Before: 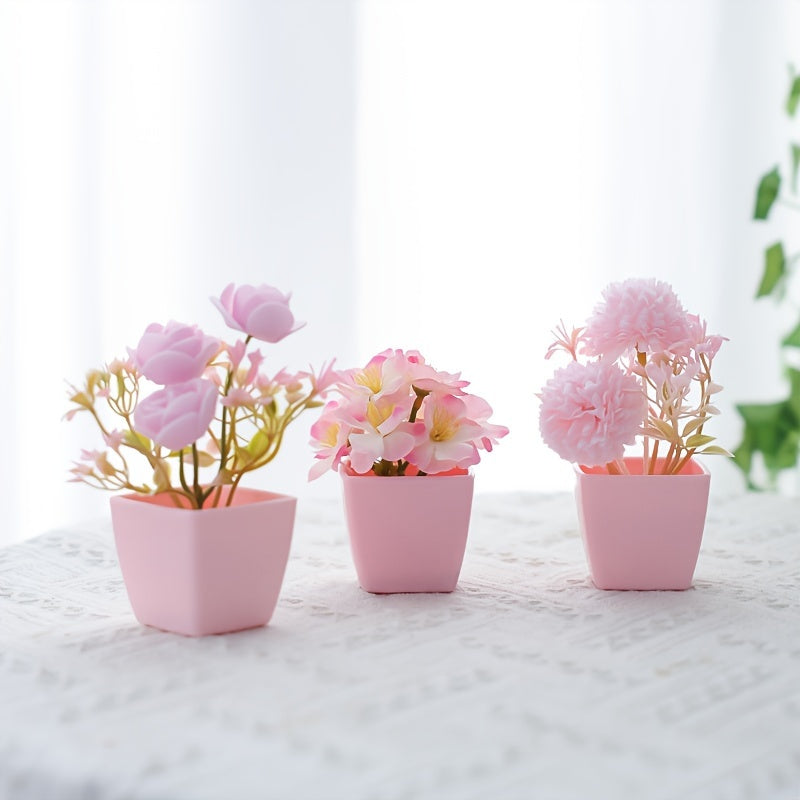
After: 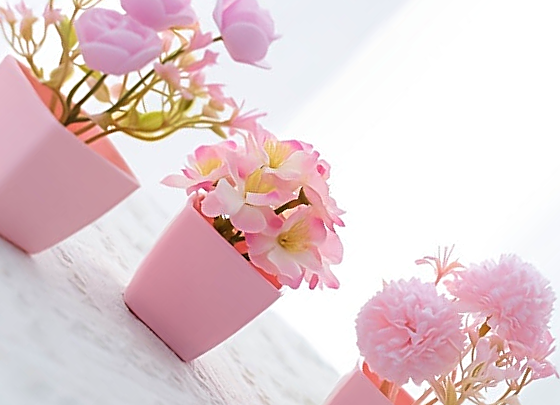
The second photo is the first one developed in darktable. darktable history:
crop and rotate: angle -44.75°, top 16.623%, right 0.977%, bottom 11.611%
sharpen: on, module defaults
velvia: on, module defaults
